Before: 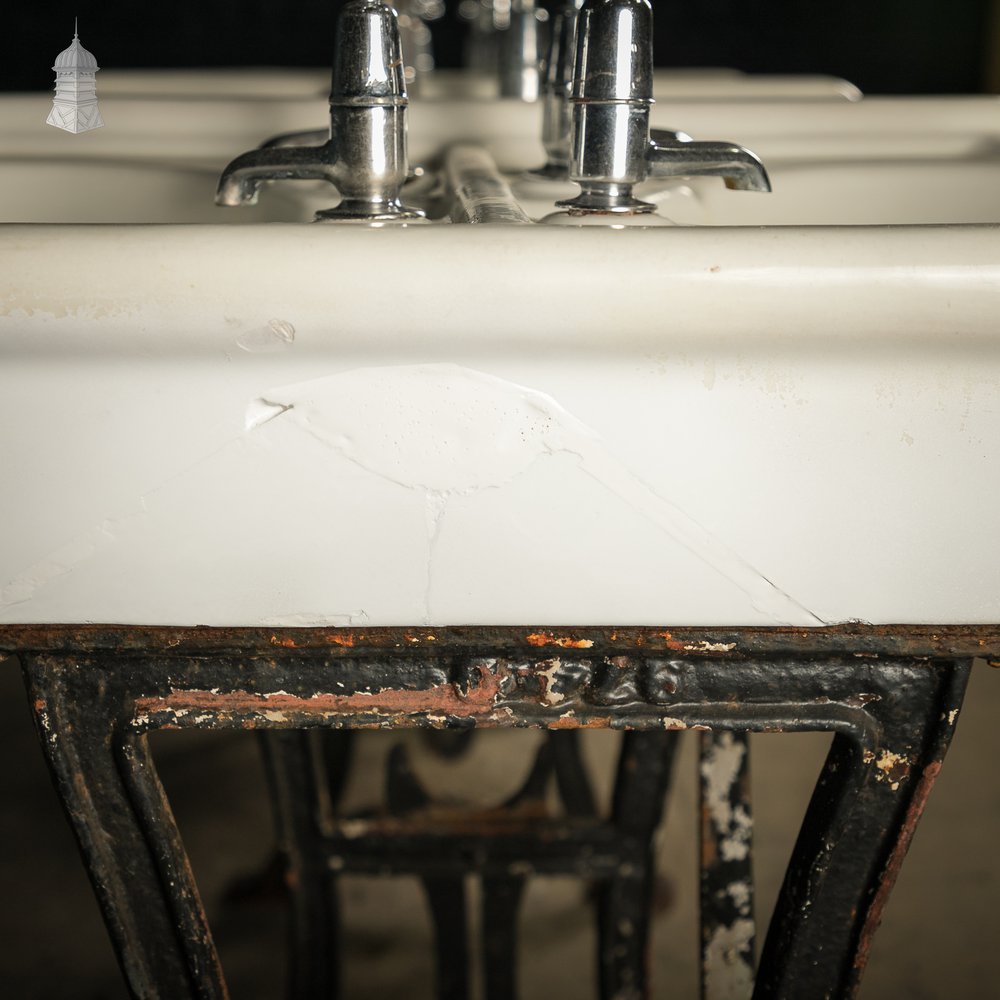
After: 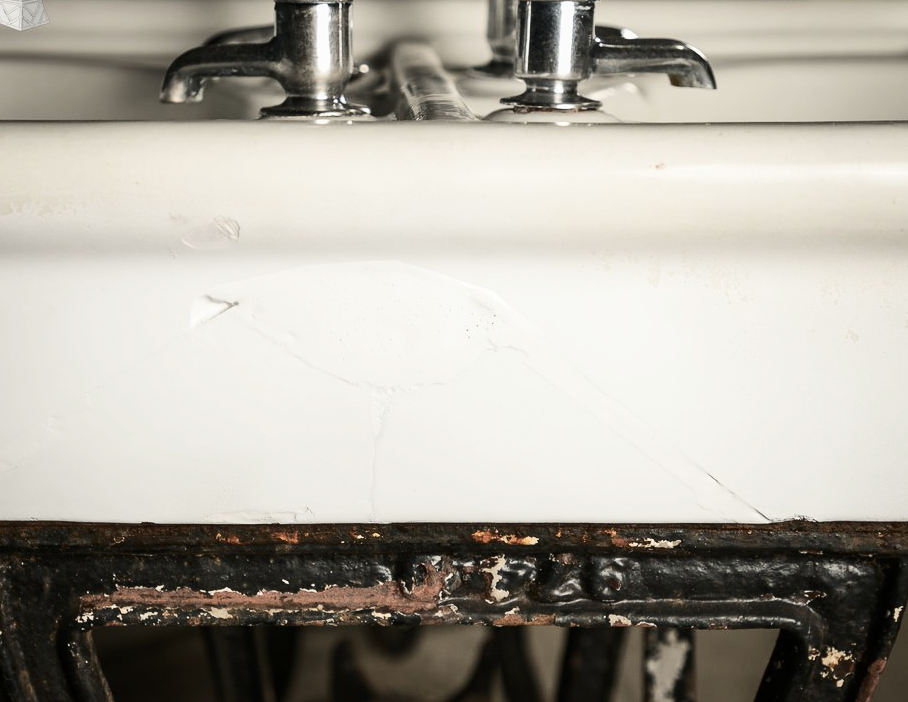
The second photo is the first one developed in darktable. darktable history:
crop: left 5.596%, top 10.314%, right 3.534%, bottom 19.395%
contrast brightness saturation: contrast 0.25, saturation -0.31
